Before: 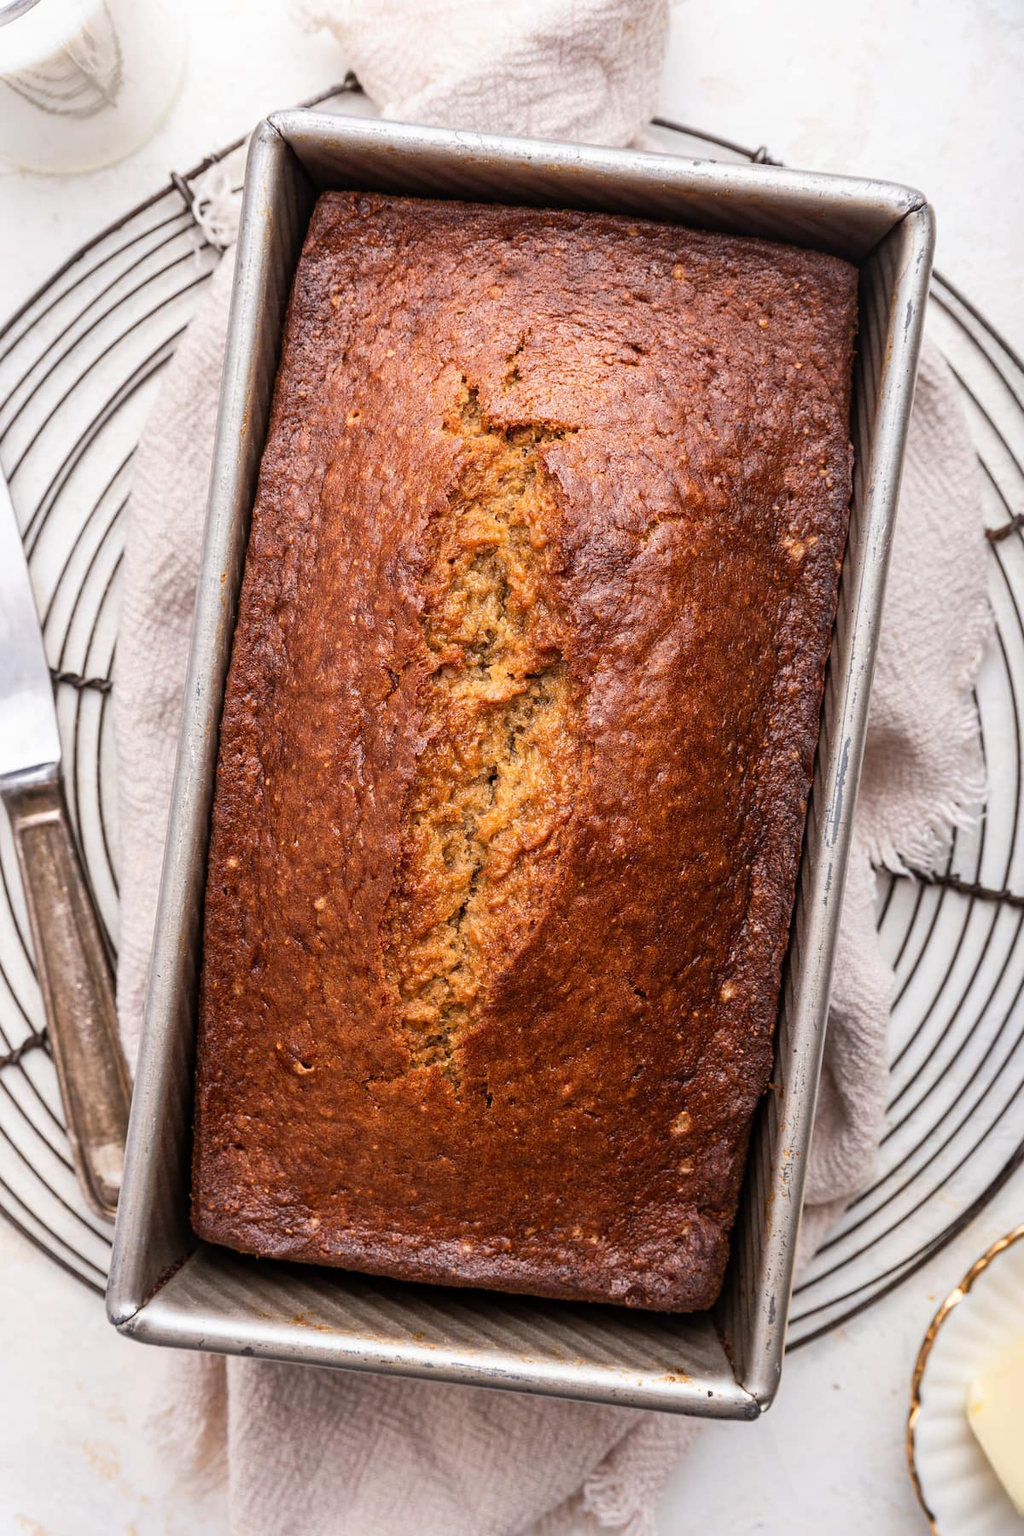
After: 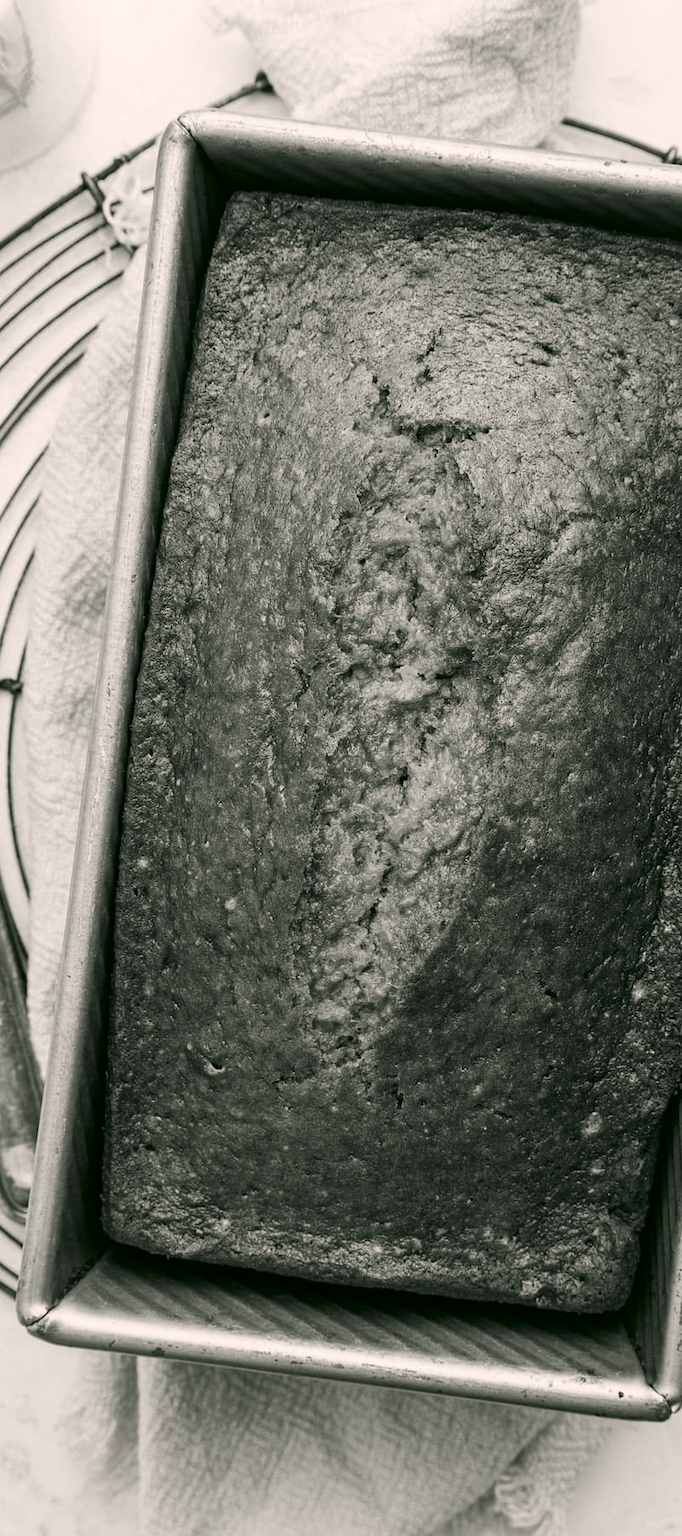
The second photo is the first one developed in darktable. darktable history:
color correction: highlights a* 4.02, highlights b* 4.98, shadows a* -7.55, shadows b* 4.98
color calibration: output gray [0.21, 0.42, 0.37, 0], gray › normalize channels true, illuminant same as pipeline (D50), adaptation XYZ, x 0.346, y 0.359, gamut compression 0
contrast brightness saturation: contrast 0.09, saturation 0.28
crop and rotate: left 8.786%, right 24.548%
